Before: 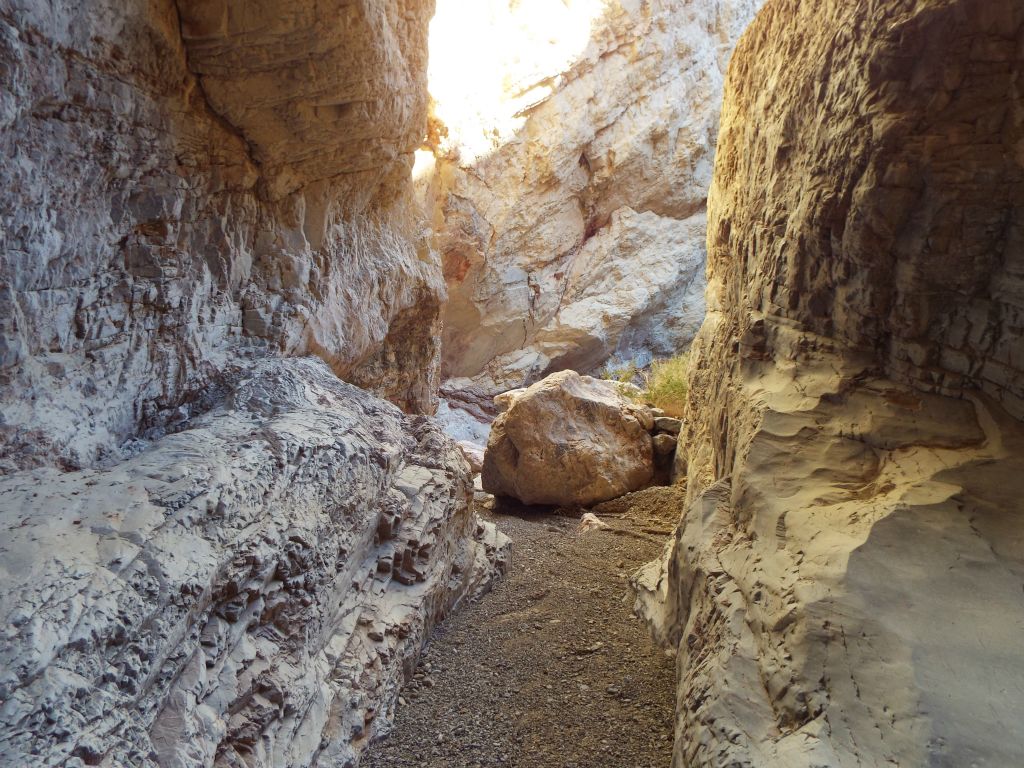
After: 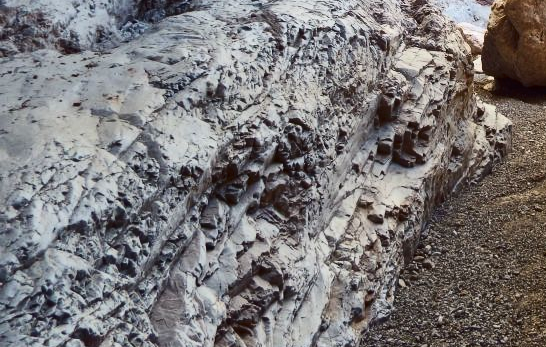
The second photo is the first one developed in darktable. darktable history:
crop and rotate: top 54.468%, right 46.601%, bottom 0.223%
shadows and highlights: shadows 47.58, highlights -42.55, soften with gaussian
contrast brightness saturation: contrast 0.297
